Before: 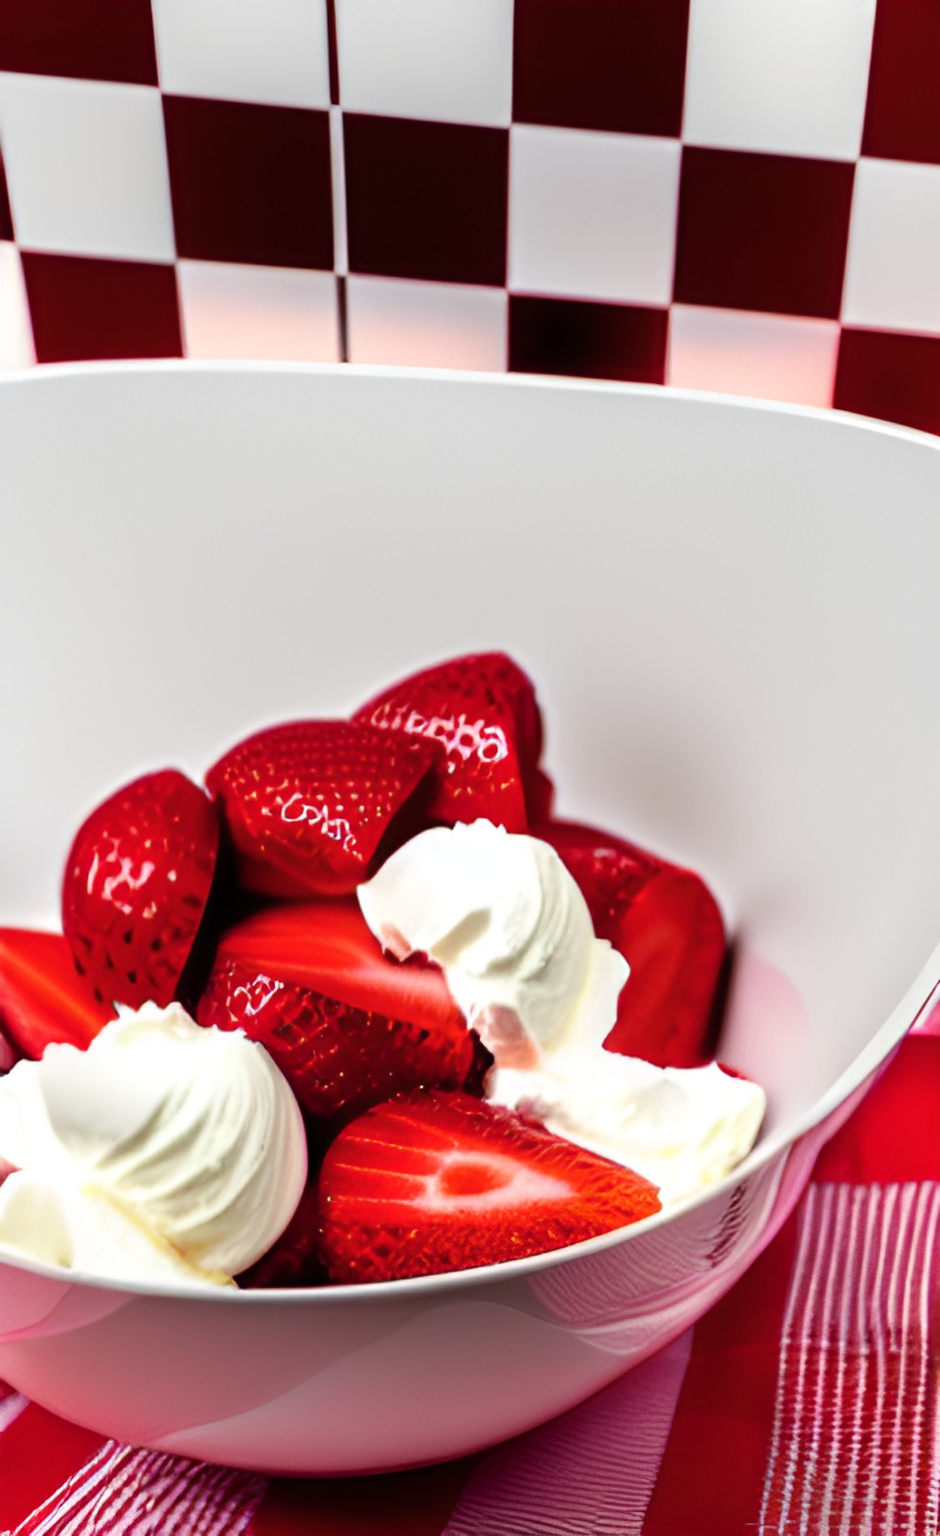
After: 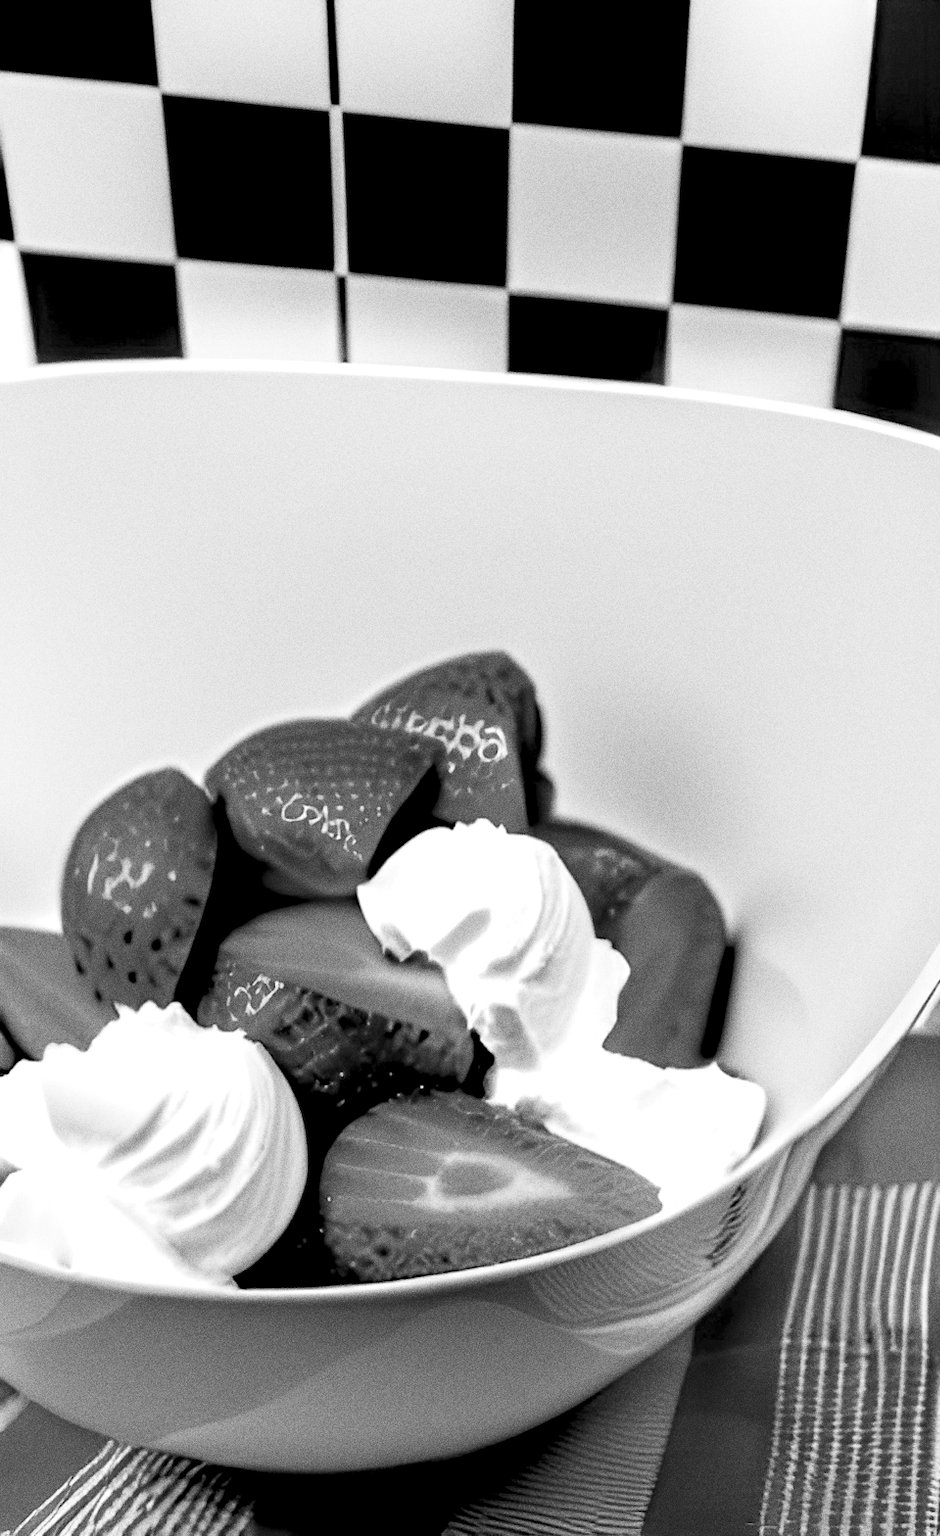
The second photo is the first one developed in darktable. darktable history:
monochrome: on, module defaults
exposure: black level correction 0.01, exposure 0.014 EV, compensate highlight preservation false
grain: coarseness 0.09 ISO, strength 40%
color correction: highlights a* -4.98, highlights b* -3.76, shadows a* 3.83, shadows b* 4.08
rgb levels: levels [[0.013, 0.434, 0.89], [0, 0.5, 1], [0, 0.5, 1]]
